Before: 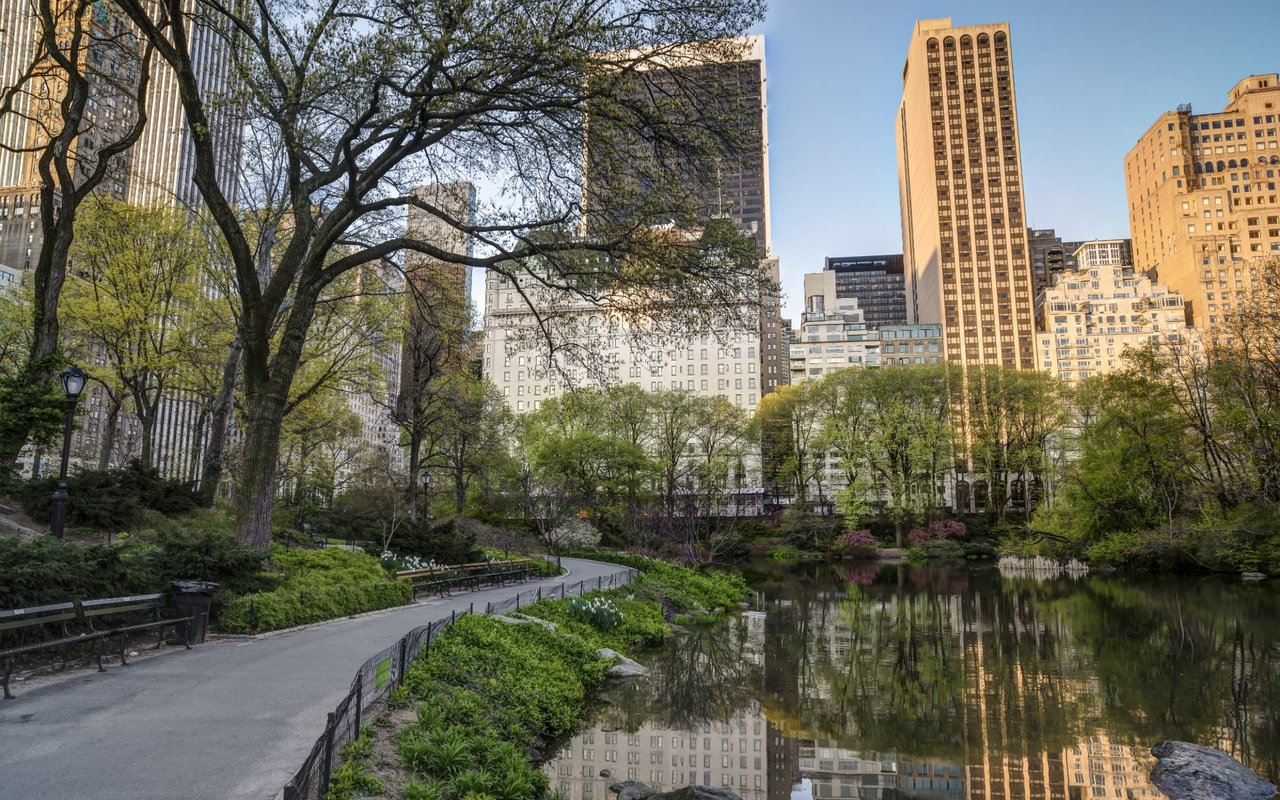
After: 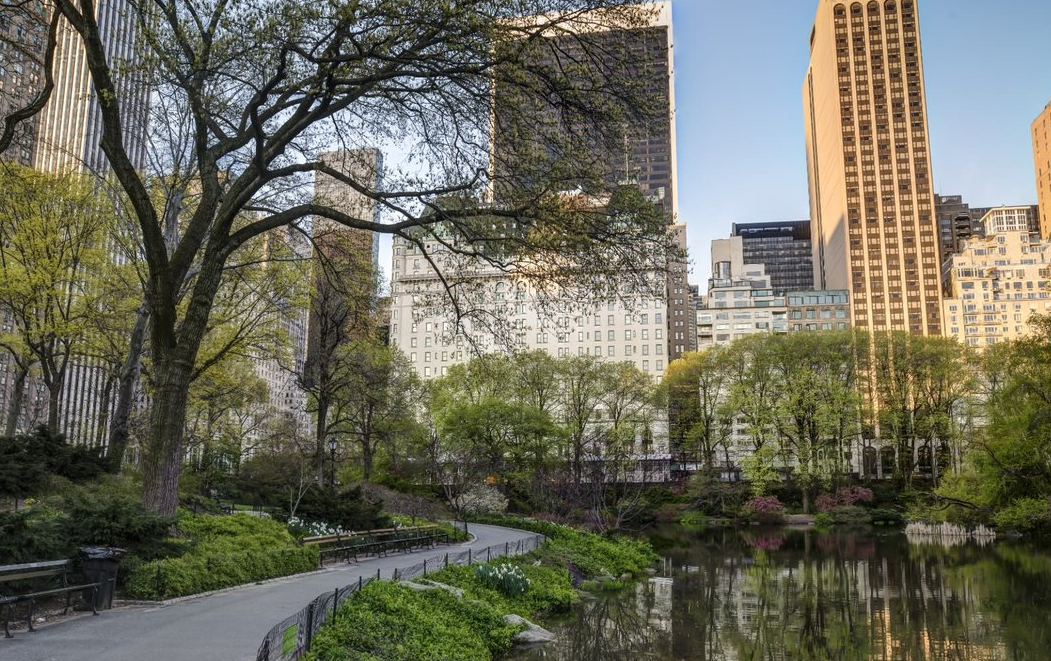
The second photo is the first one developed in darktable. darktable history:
crop and rotate: left 7.309%, top 4.371%, right 10.528%, bottom 12.98%
